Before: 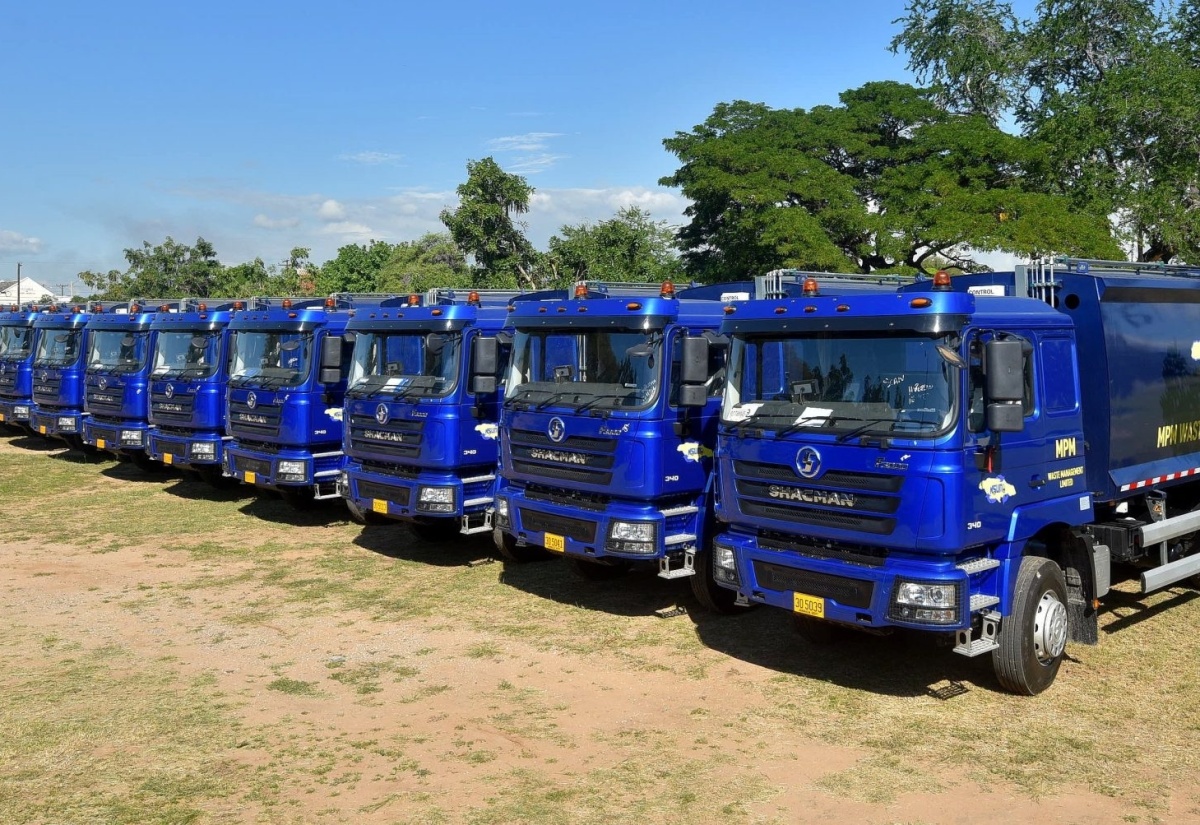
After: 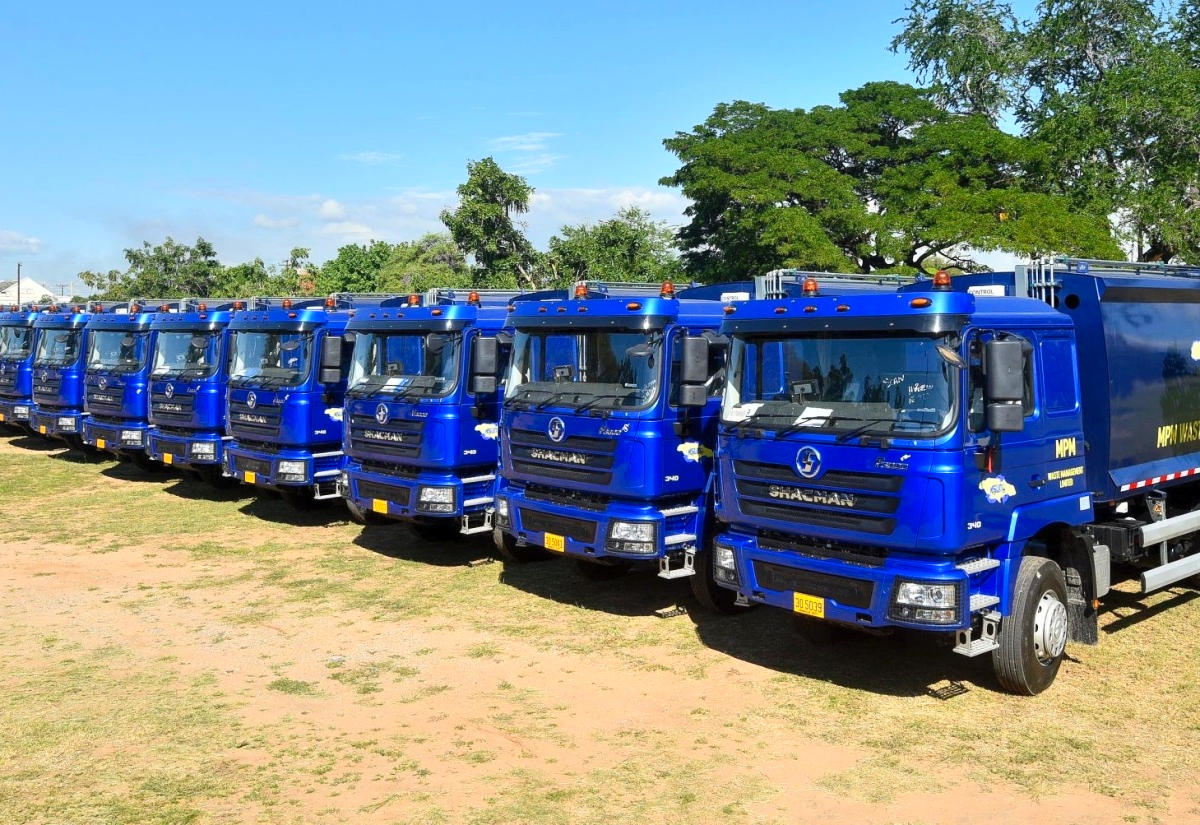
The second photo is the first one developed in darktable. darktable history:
contrast brightness saturation: contrast 0.204, brightness 0.165, saturation 0.23
